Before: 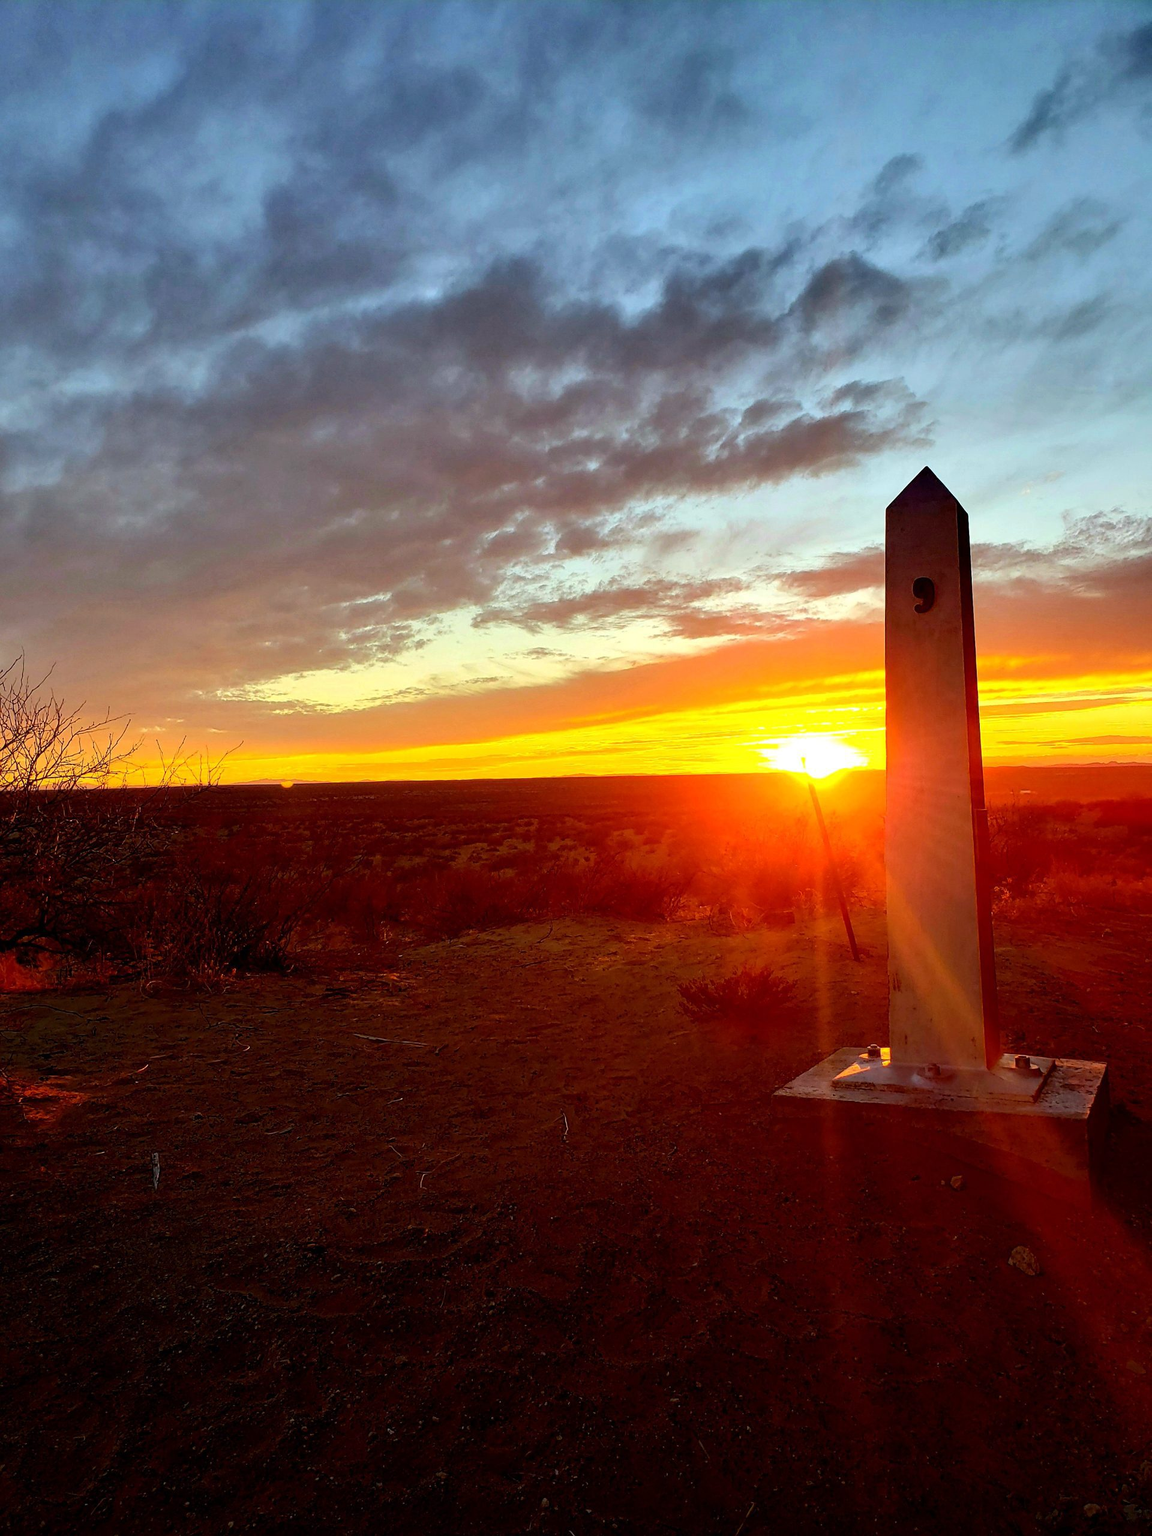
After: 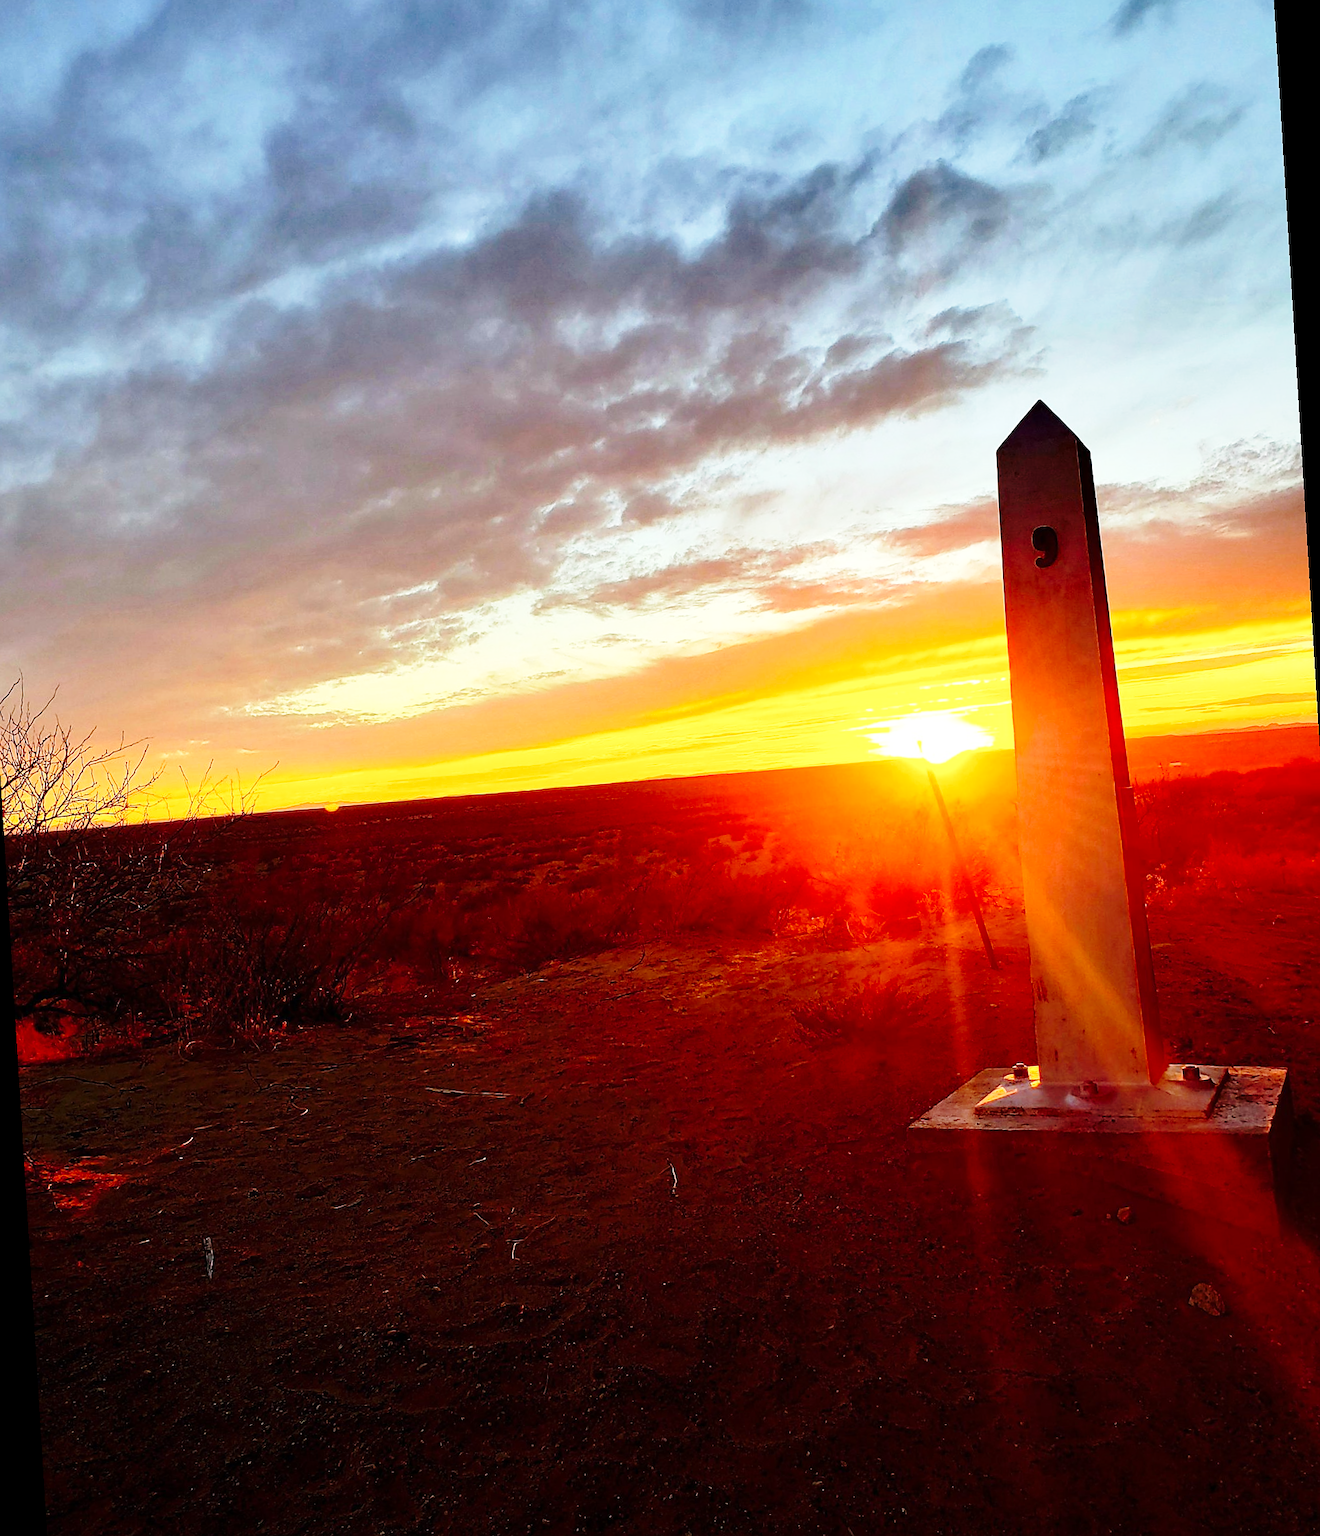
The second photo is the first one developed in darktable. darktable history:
base curve: curves: ch0 [(0, 0) (0.028, 0.03) (0.121, 0.232) (0.46, 0.748) (0.859, 0.968) (1, 1)], preserve colors none
sharpen: radius 0.969, amount 0.604
rotate and perspective: rotation -3.52°, crop left 0.036, crop right 0.964, crop top 0.081, crop bottom 0.919
